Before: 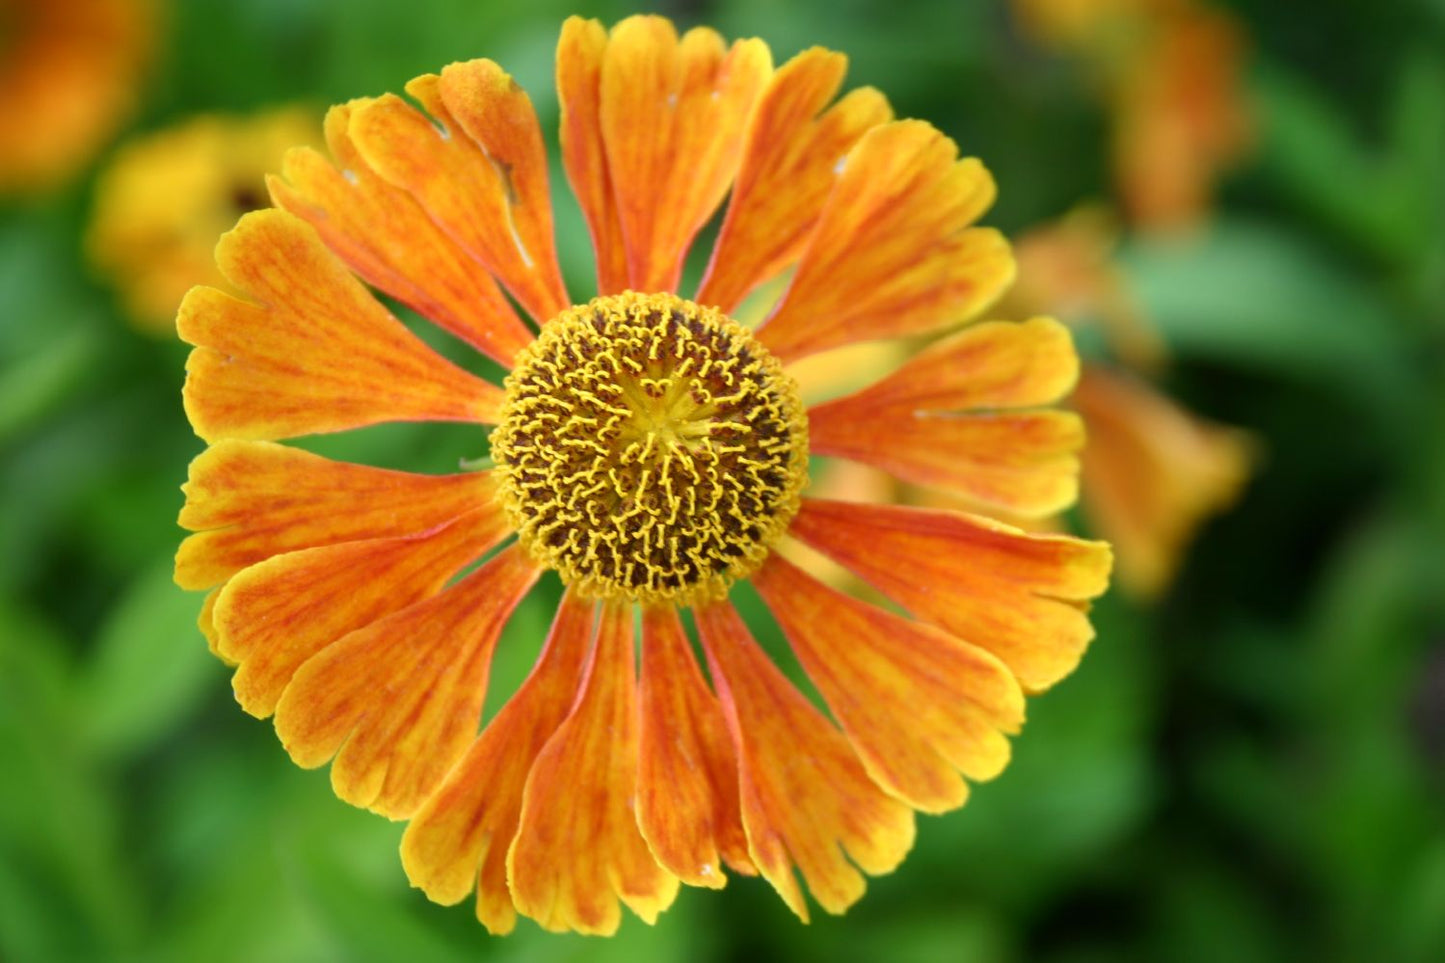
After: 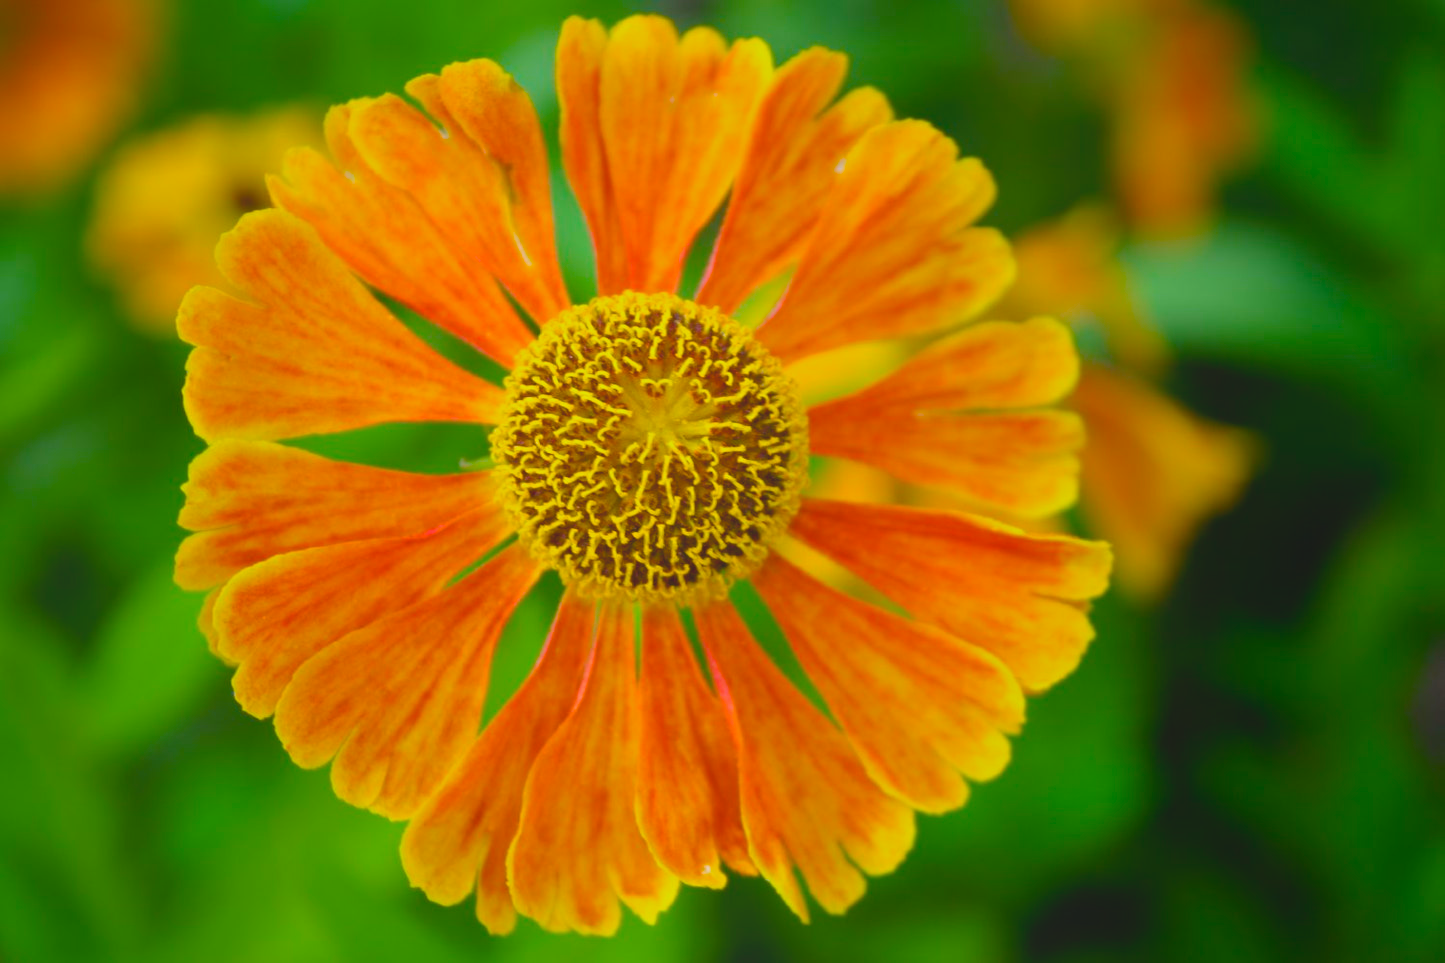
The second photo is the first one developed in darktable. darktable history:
local contrast: detail 70%
color balance rgb: linear chroma grading › global chroma 10%, perceptual saturation grading › global saturation 30%, global vibrance 10%
tone equalizer: on, module defaults
